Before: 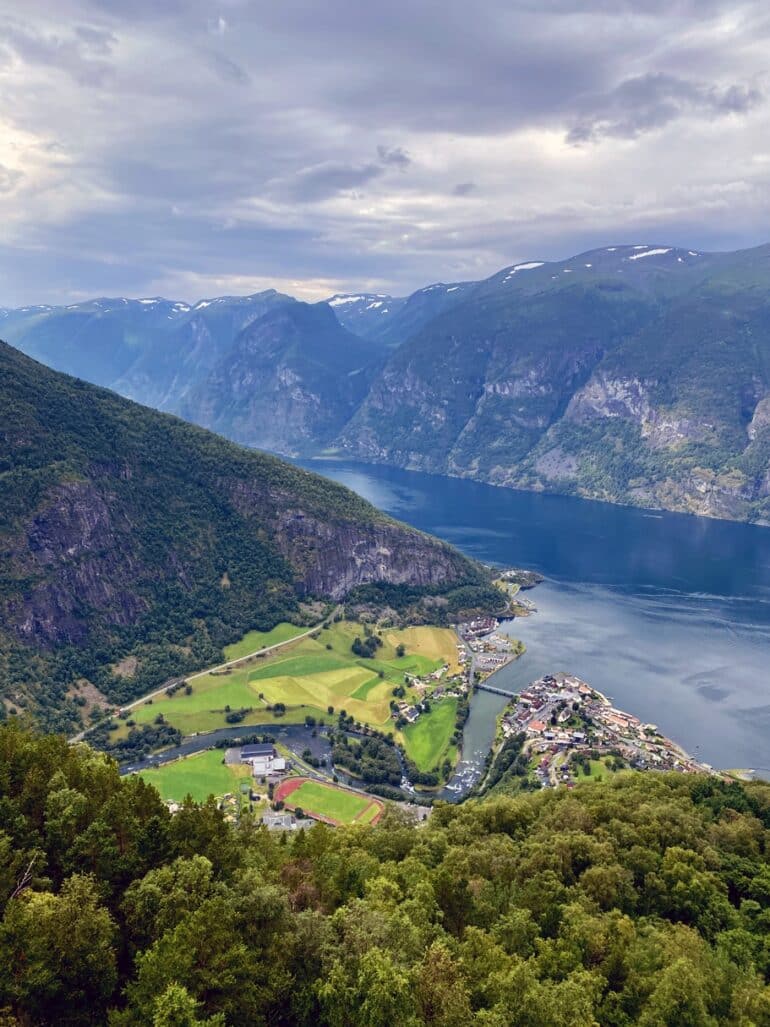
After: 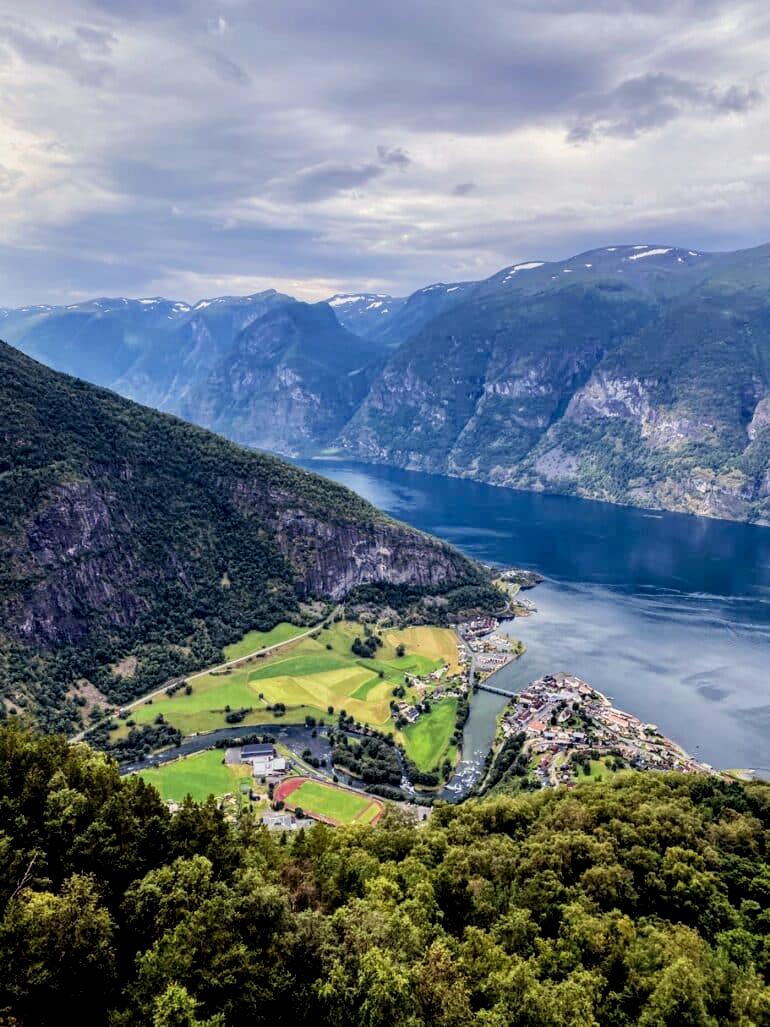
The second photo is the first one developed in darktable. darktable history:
filmic rgb: black relative exposure -5 EV, hardness 2.88, contrast 1.3, highlights saturation mix -10%
local contrast: highlights 61%, detail 143%, midtone range 0.428
contrast brightness saturation: saturation 0.13
